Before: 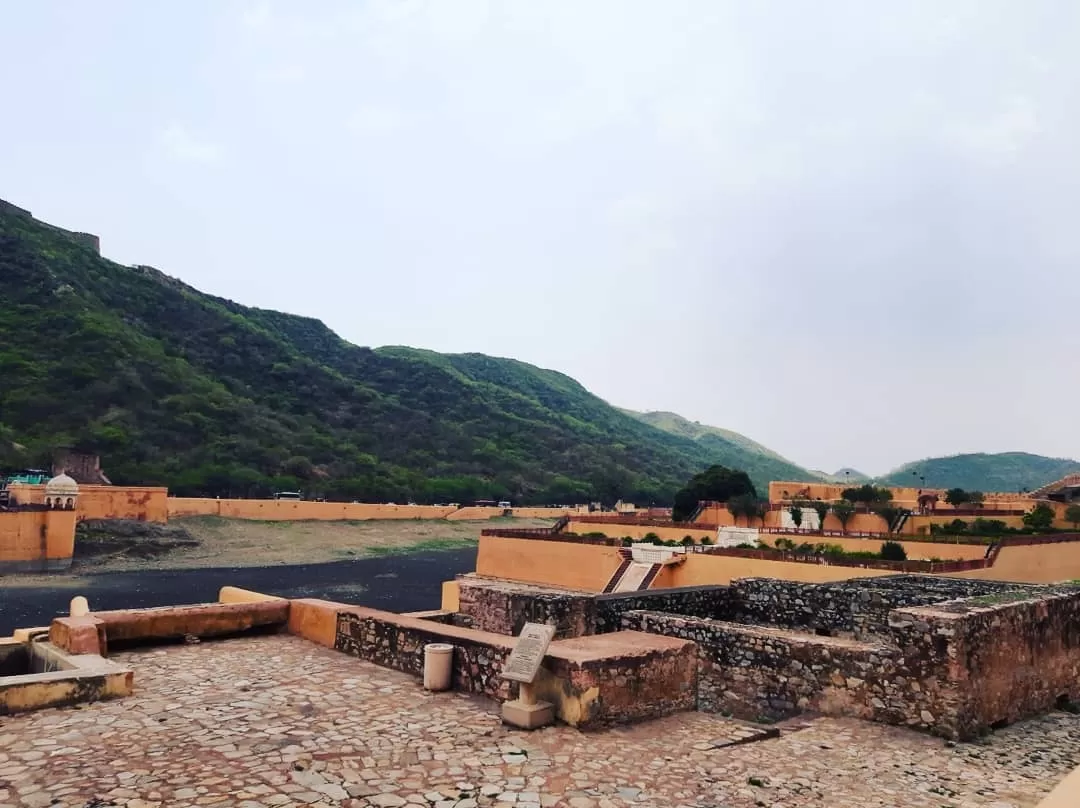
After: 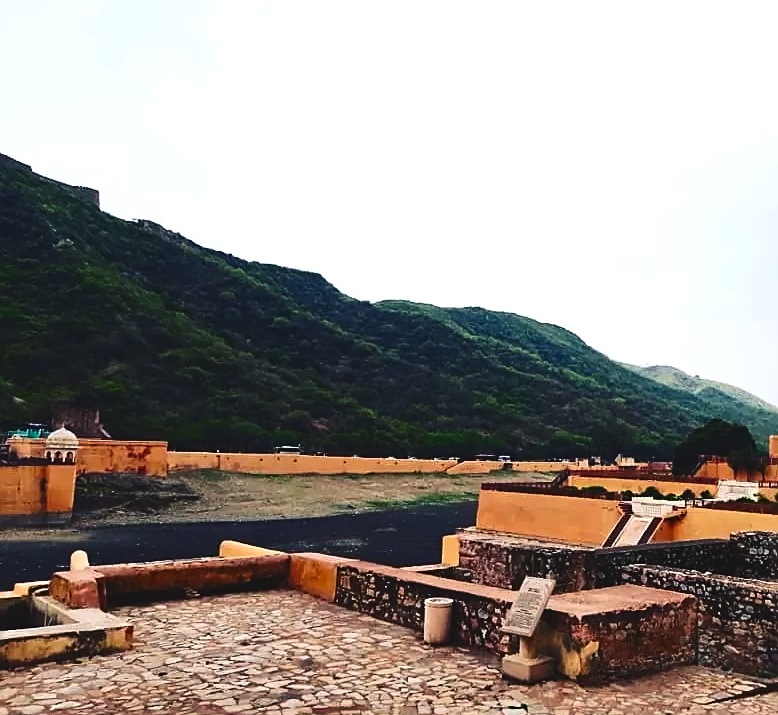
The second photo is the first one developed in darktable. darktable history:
crop: top 5.74%, right 27.871%, bottom 5.72%
color balance rgb: perceptual saturation grading › global saturation 19.921%, perceptual brilliance grading › global brilliance 24.884%
contrast brightness saturation: contrast 0.237, brightness -0.22, saturation 0.135
sharpen: on, module defaults
exposure: black level correction -0.035, exposure -0.494 EV, compensate exposure bias true, compensate highlight preservation false
